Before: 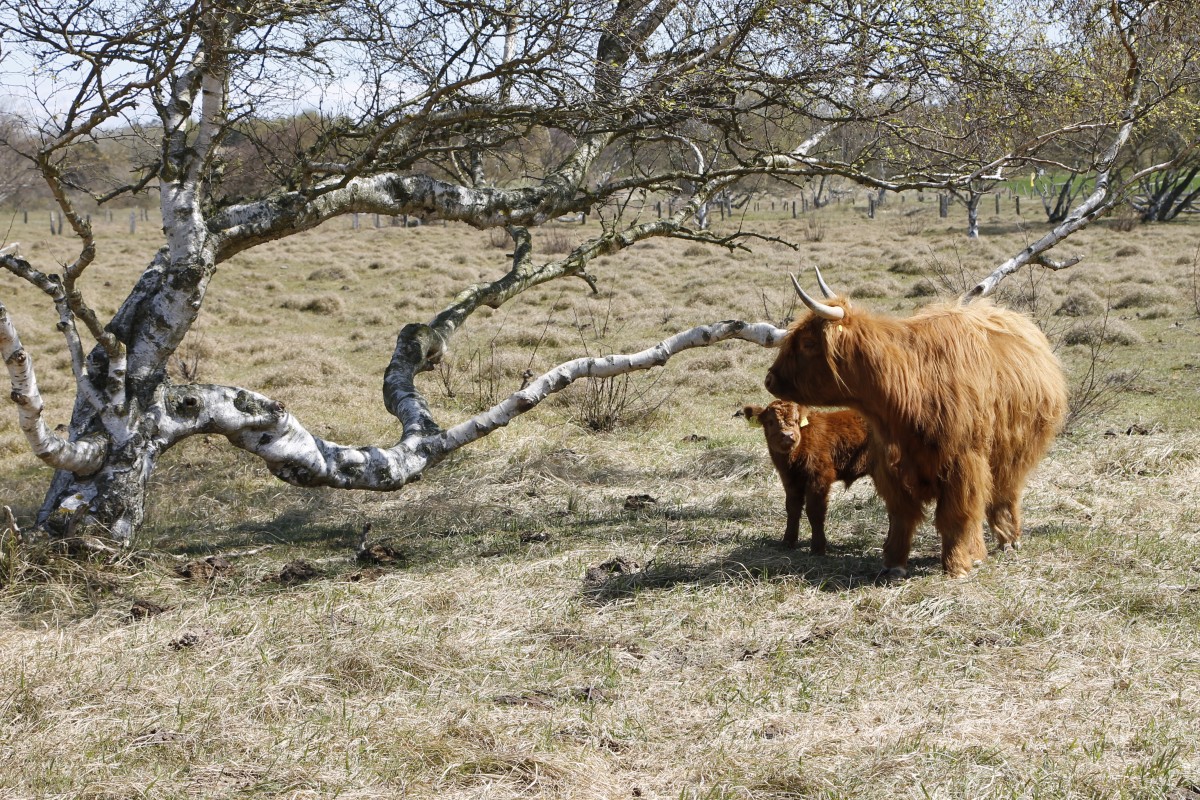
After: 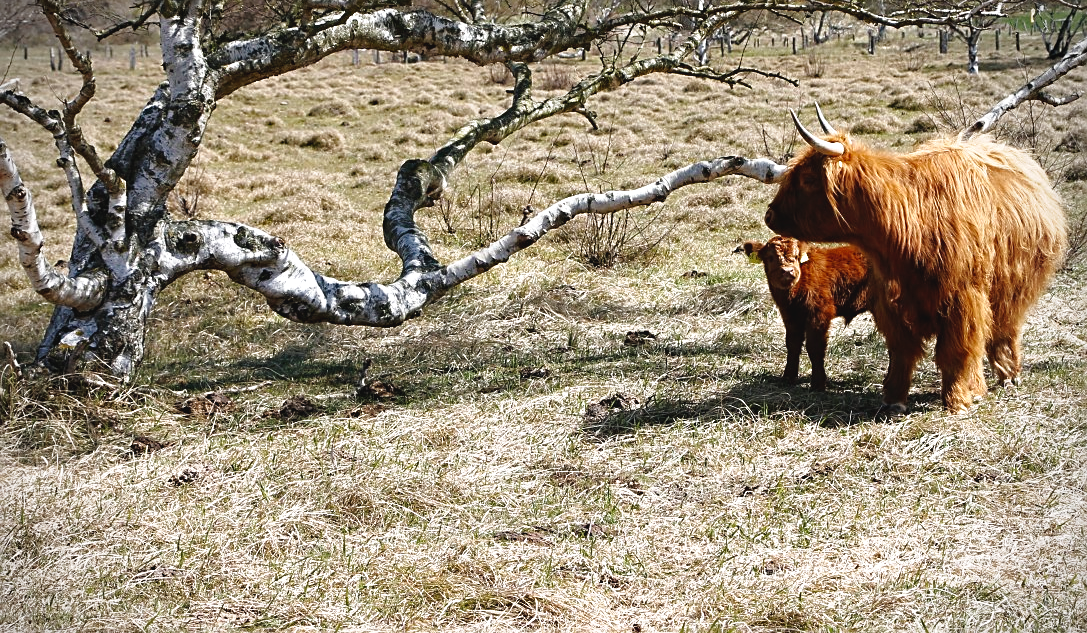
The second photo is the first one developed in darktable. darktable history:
haze removal: compatibility mode true, adaptive false
crop: top 20.571%, right 9.339%, bottom 0.268%
exposure: exposure 0.494 EV, compensate highlight preservation false
sharpen: on, module defaults
color correction: highlights b* -0.029
base curve: curves: ch0 [(0, 0) (0.595, 0.418) (1, 1)]
vignetting: on, module defaults
tone curve: curves: ch0 [(0, 0.039) (0.104, 0.103) (0.273, 0.267) (0.448, 0.487) (0.704, 0.761) (0.886, 0.922) (0.994, 0.971)]; ch1 [(0, 0) (0.335, 0.298) (0.446, 0.413) (0.485, 0.487) (0.515, 0.503) (0.566, 0.563) (0.641, 0.655) (1, 1)]; ch2 [(0, 0) (0.314, 0.301) (0.421, 0.411) (0.502, 0.494) (0.528, 0.54) (0.557, 0.559) (0.612, 0.62) (0.722, 0.686) (1, 1)], preserve colors none
